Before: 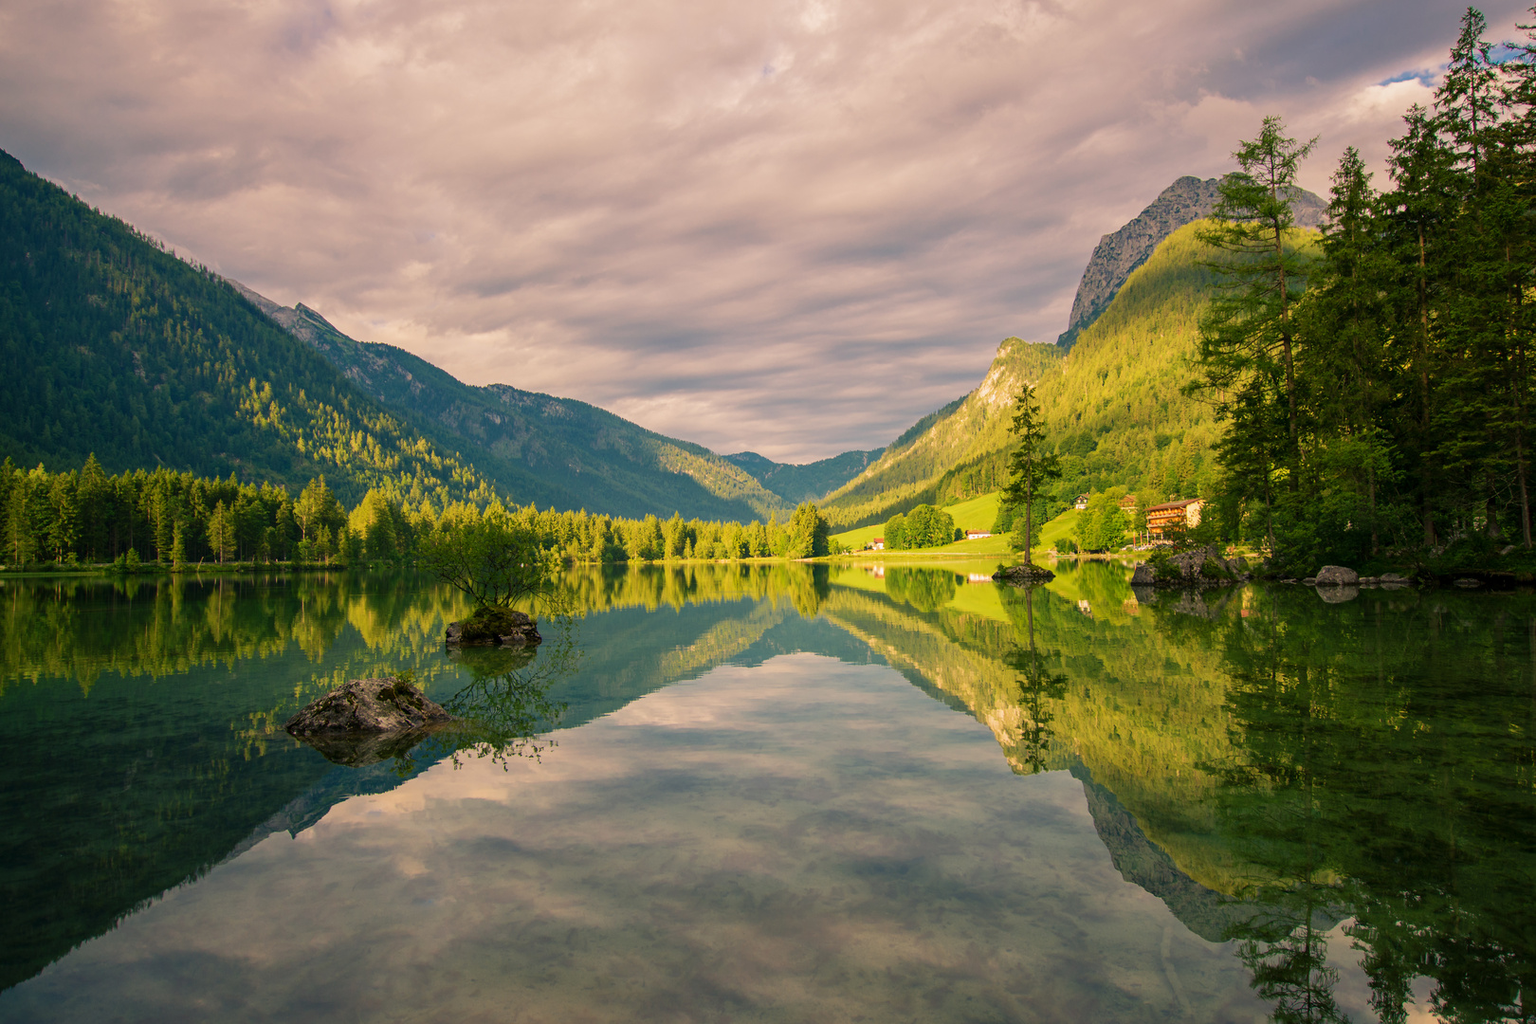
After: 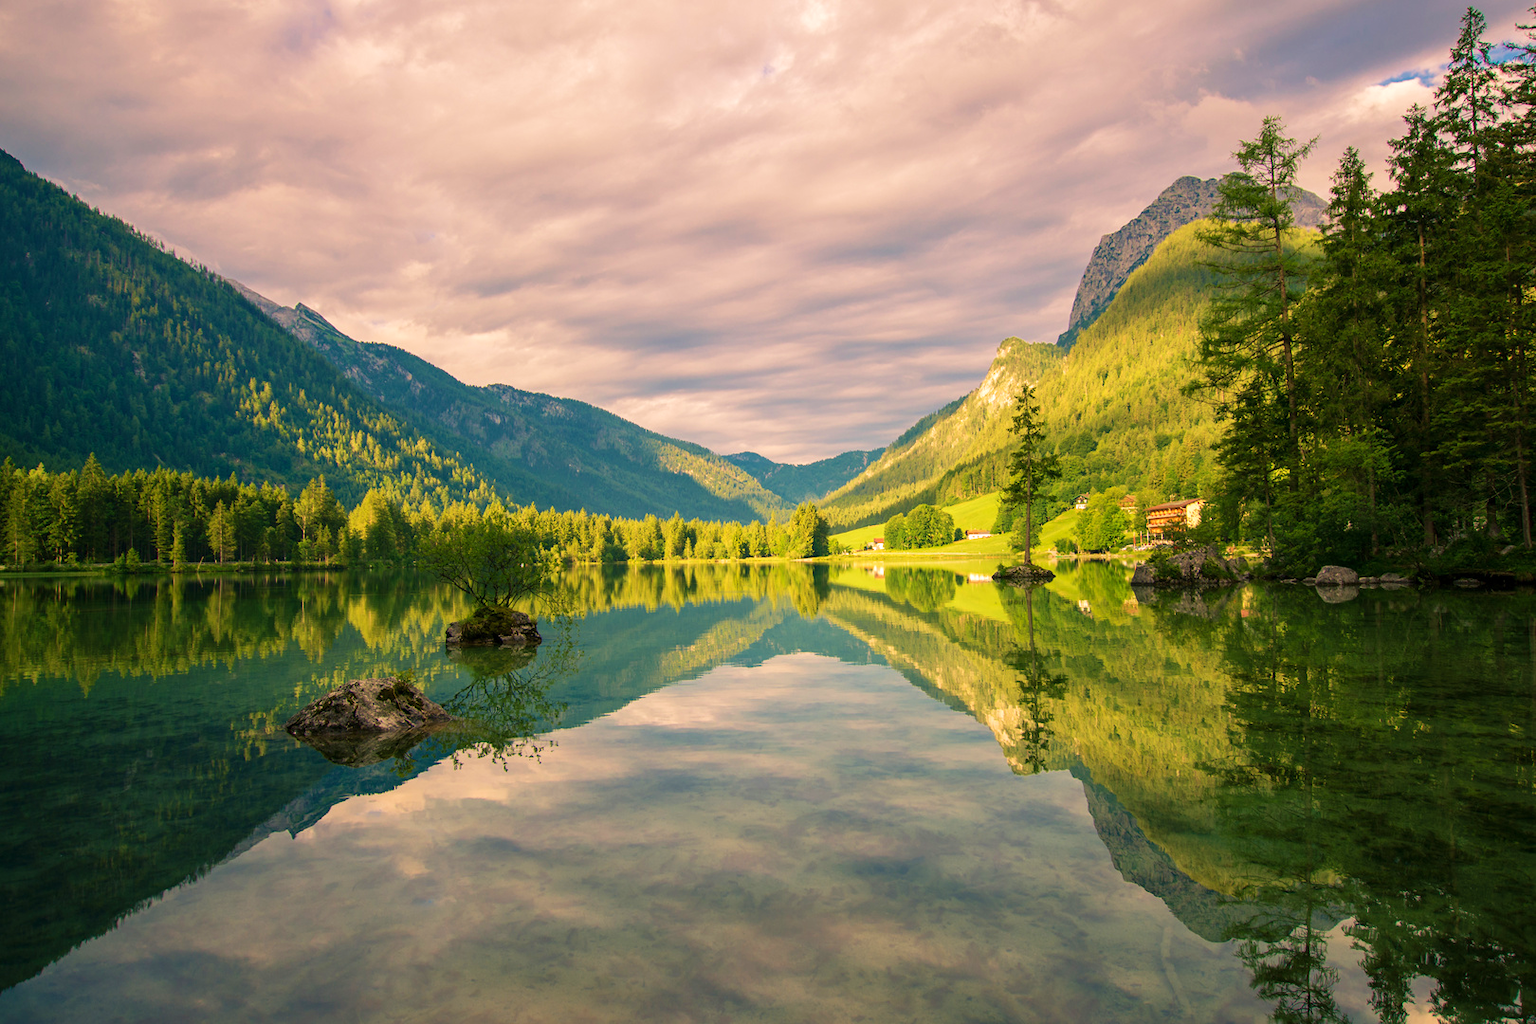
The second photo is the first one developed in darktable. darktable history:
exposure: exposure 0.3 EV, compensate highlight preservation false
velvia: on, module defaults
